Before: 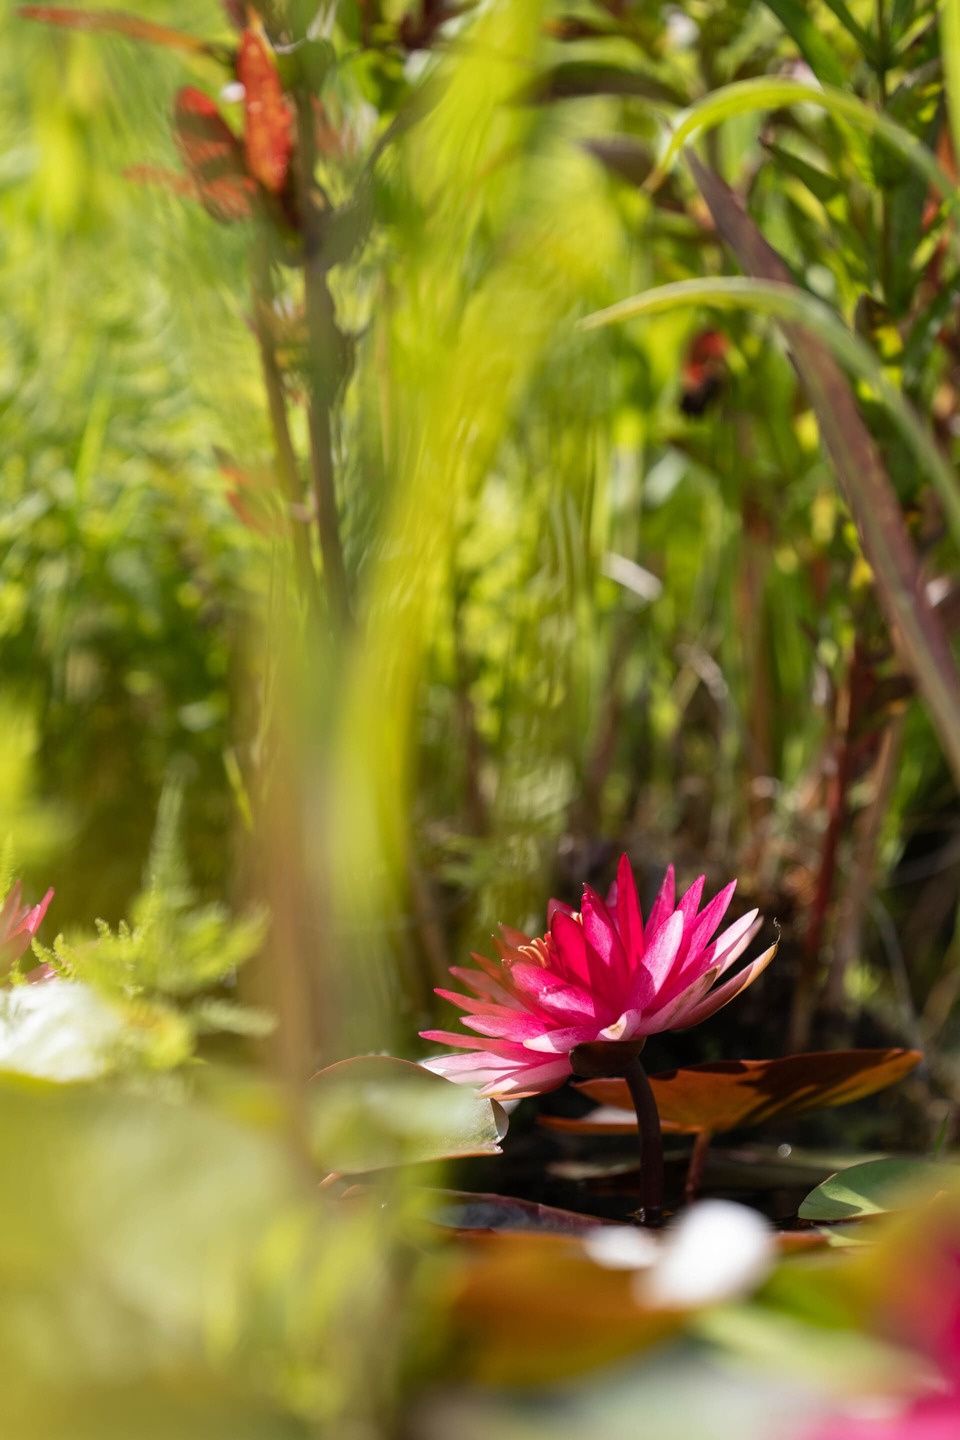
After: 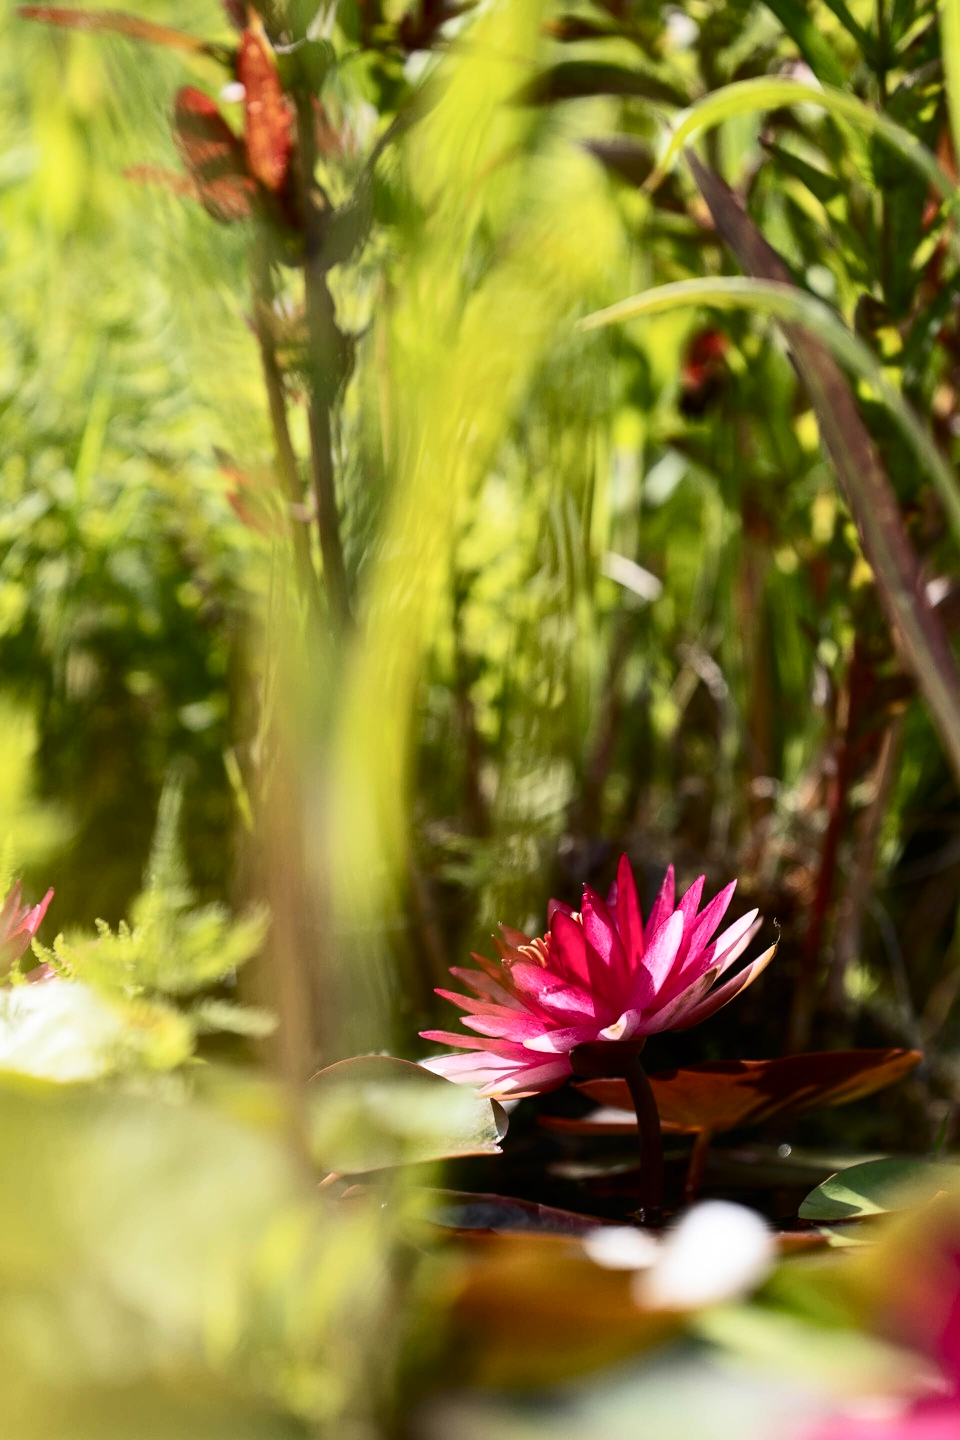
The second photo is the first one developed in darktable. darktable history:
color zones: curves: ch0 [(0, 0.5) (0.143, 0.5) (0.286, 0.5) (0.429, 0.495) (0.571, 0.437) (0.714, 0.44) (0.857, 0.496) (1, 0.5)]
contrast brightness saturation: contrast 0.28
